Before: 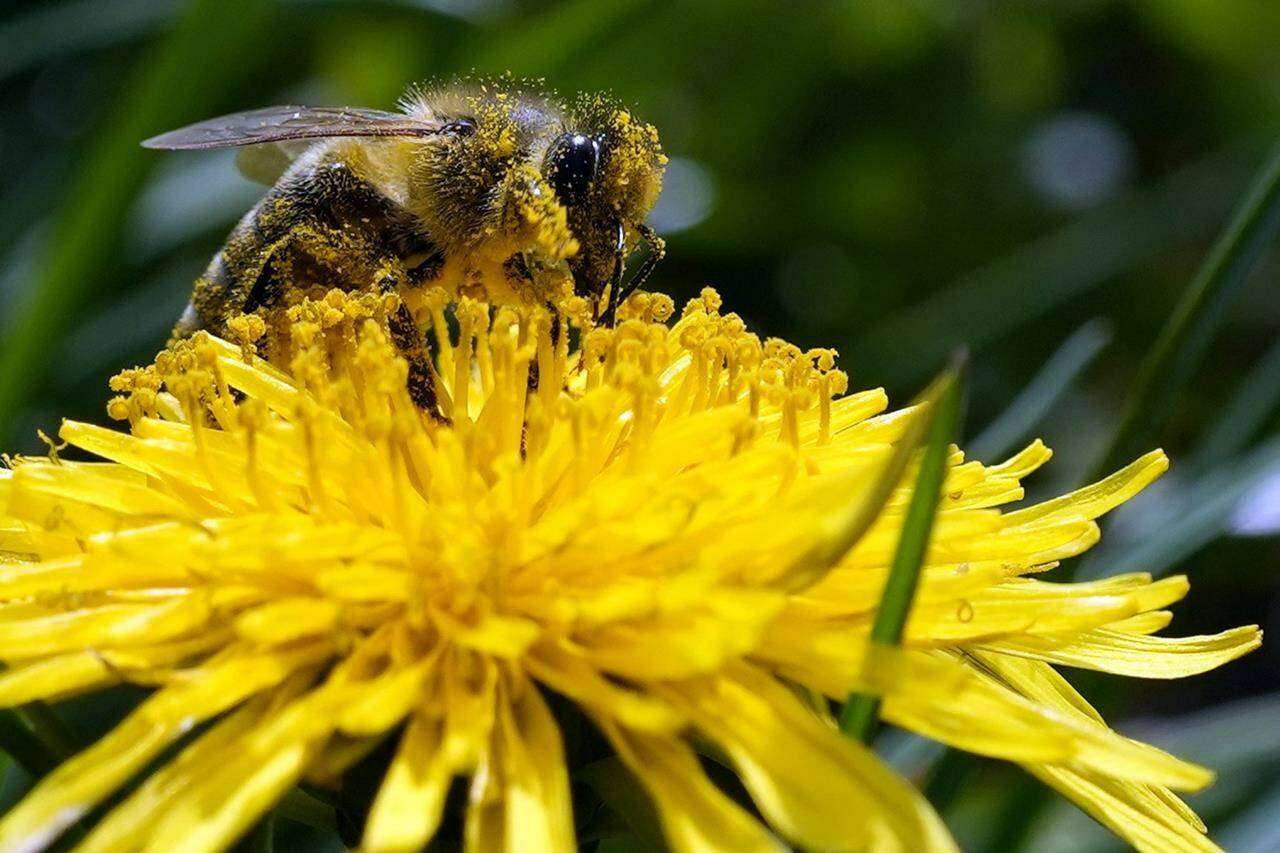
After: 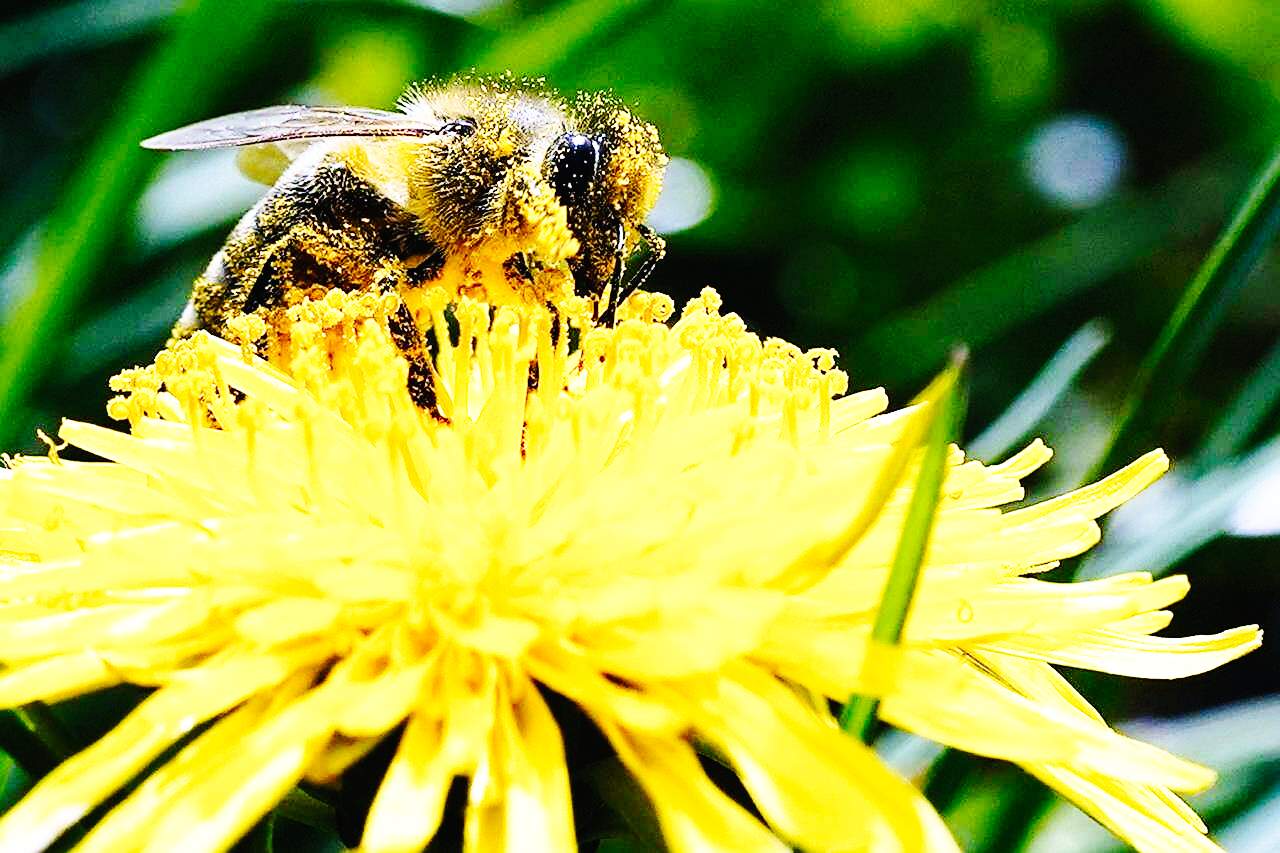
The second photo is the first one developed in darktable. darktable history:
tone curve: curves: ch0 [(0, 0.01) (0.037, 0.032) (0.131, 0.108) (0.275, 0.258) (0.483, 0.512) (0.61, 0.661) (0.696, 0.742) (0.792, 0.834) (0.911, 0.936) (0.997, 0.995)]; ch1 [(0, 0) (0.308, 0.29) (0.425, 0.411) (0.503, 0.502) (0.529, 0.543) (0.683, 0.706) (0.746, 0.77) (1, 1)]; ch2 [(0, 0) (0.225, 0.214) (0.334, 0.339) (0.401, 0.415) (0.485, 0.487) (0.502, 0.502) (0.525, 0.523) (0.545, 0.552) (0.587, 0.61) (0.636, 0.654) (0.711, 0.729) (0.845, 0.855) (0.998, 0.977)], preserve colors none
sharpen: on, module defaults
base curve: curves: ch0 [(0, 0) (0, 0) (0.002, 0.001) (0.008, 0.003) (0.019, 0.011) (0.037, 0.037) (0.064, 0.11) (0.102, 0.232) (0.152, 0.379) (0.216, 0.524) (0.296, 0.665) (0.394, 0.789) (0.512, 0.881) (0.651, 0.945) (0.813, 0.986) (1, 1)], preserve colors none
exposure: exposure 0.601 EV, compensate highlight preservation false
